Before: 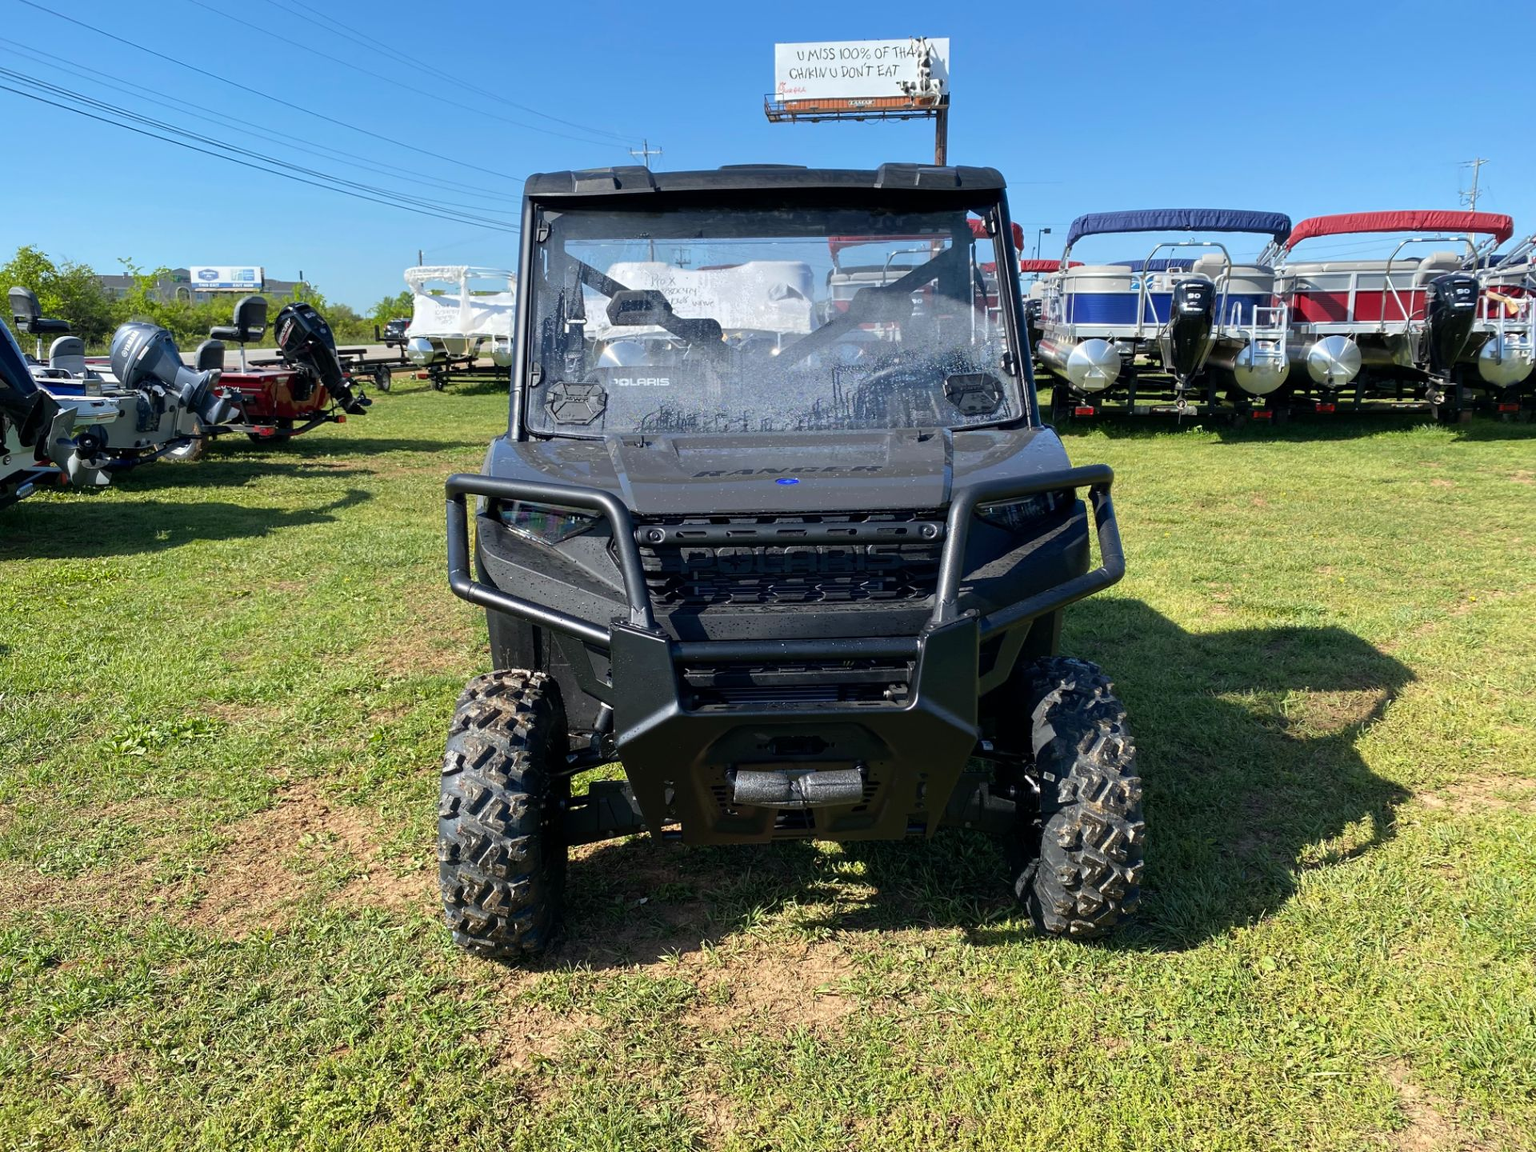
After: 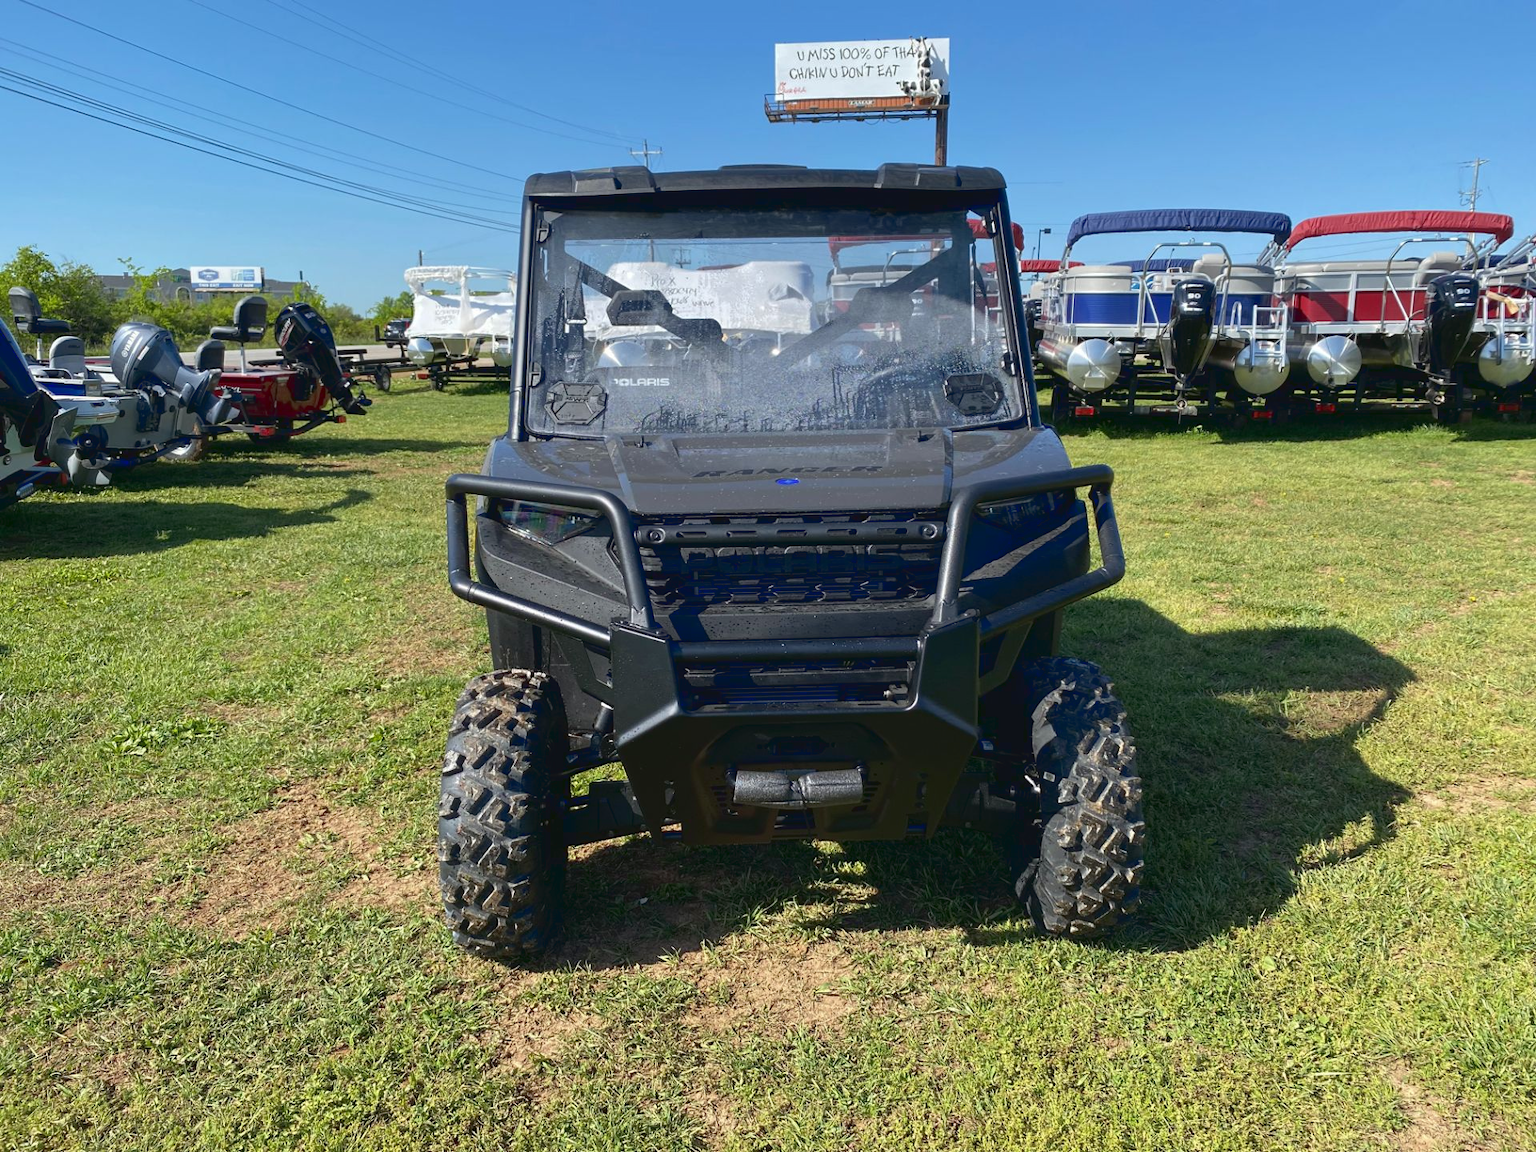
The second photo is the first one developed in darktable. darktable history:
tone curve: curves: ch0 [(0, 0.046) (0.04, 0.074) (0.883, 0.858) (1, 1)]; ch1 [(0, 0) (0.146, 0.159) (0.338, 0.365) (0.417, 0.455) (0.489, 0.486) (0.504, 0.502) (0.529, 0.537) (0.563, 0.567) (1, 1)]; ch2 [(0, 0) (0.307, 0.298) (0.388, 0.375) (0.443, 0.456) (0.485, 0.492) (0.544, 0.525) (1, 1)], color space Lab, linked channels, preserve colors none
